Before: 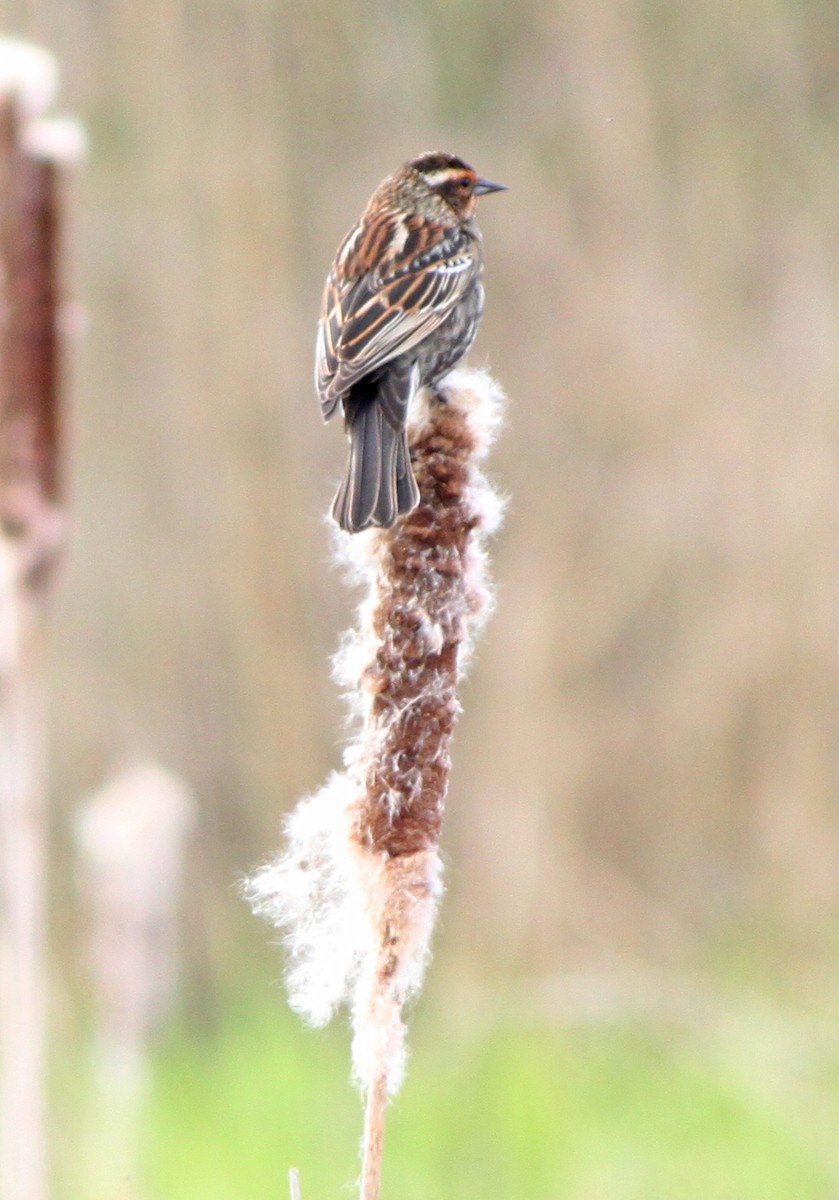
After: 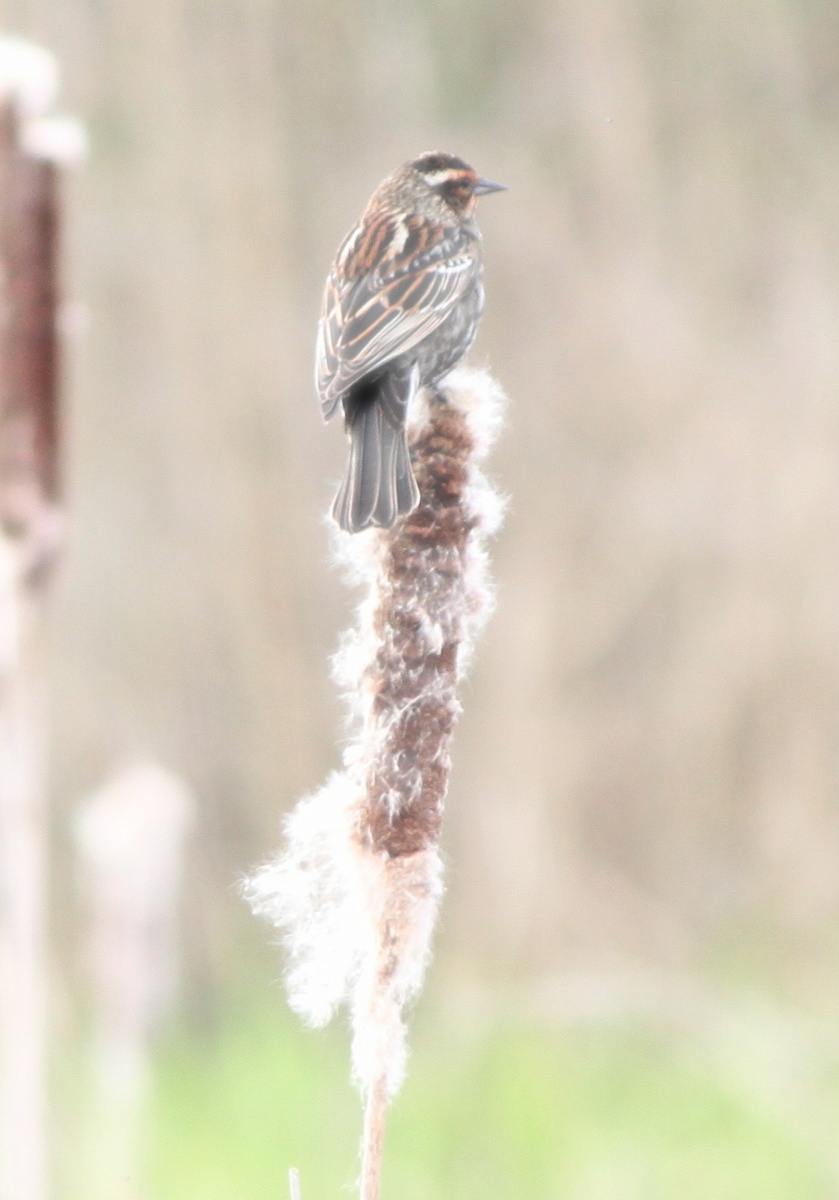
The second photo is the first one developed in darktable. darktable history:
haze removal: strength -0.9, distance 0.225, compatibility mode true, adaptive false | blend: blend mode normal, opacity 15%; mask: uniform (no mask)
